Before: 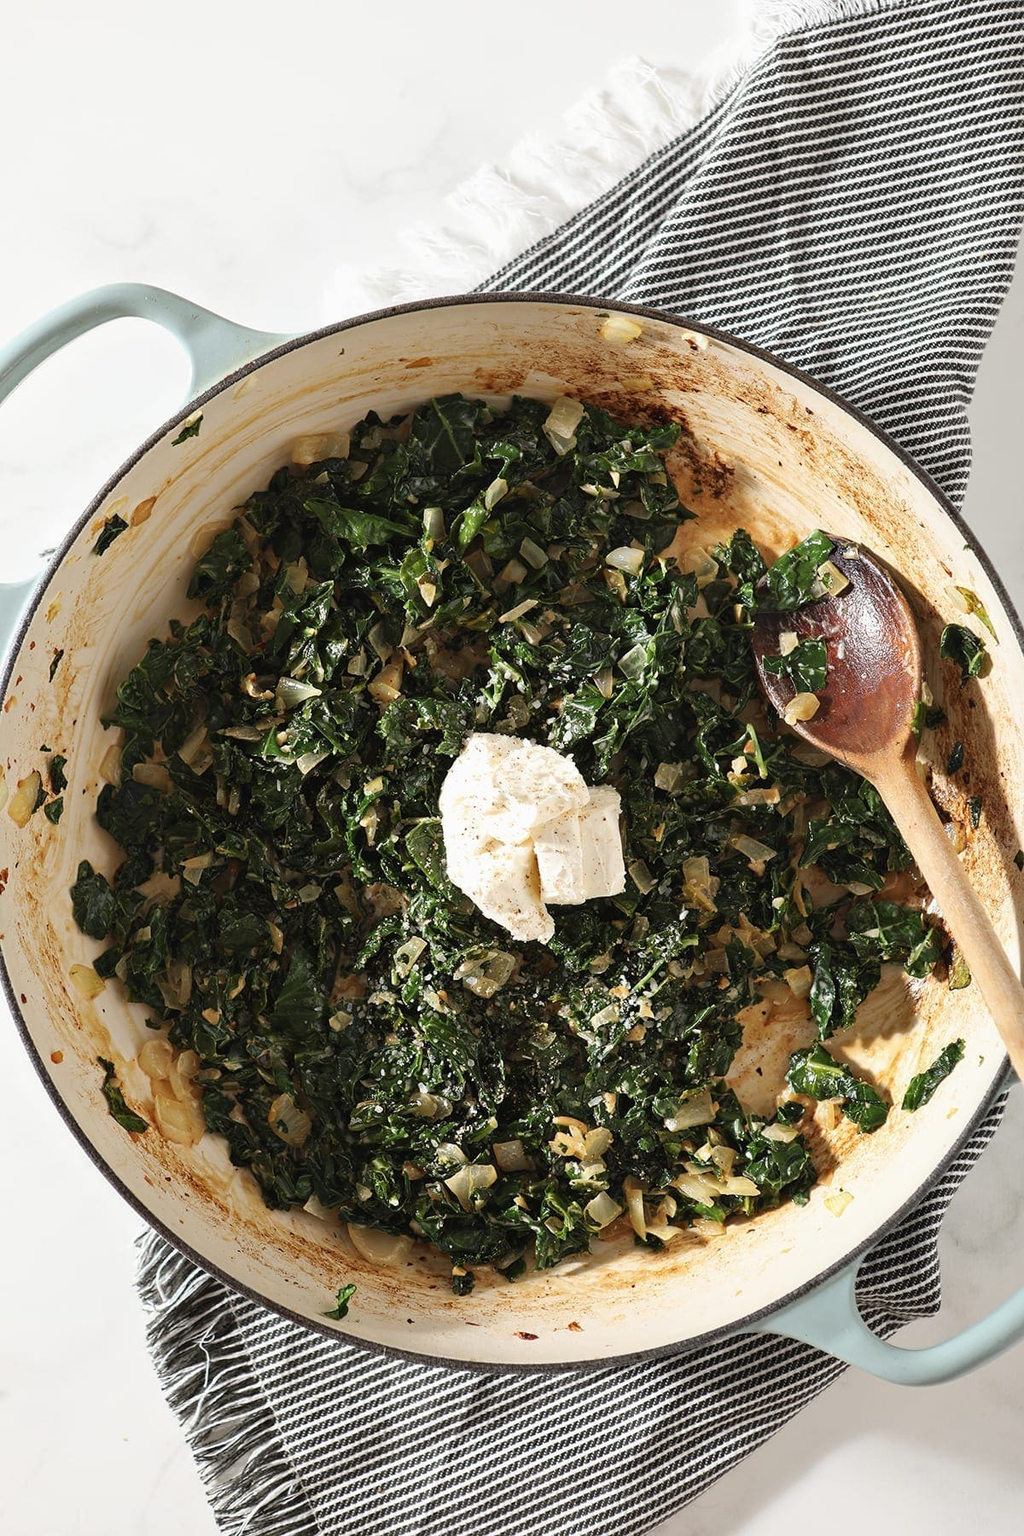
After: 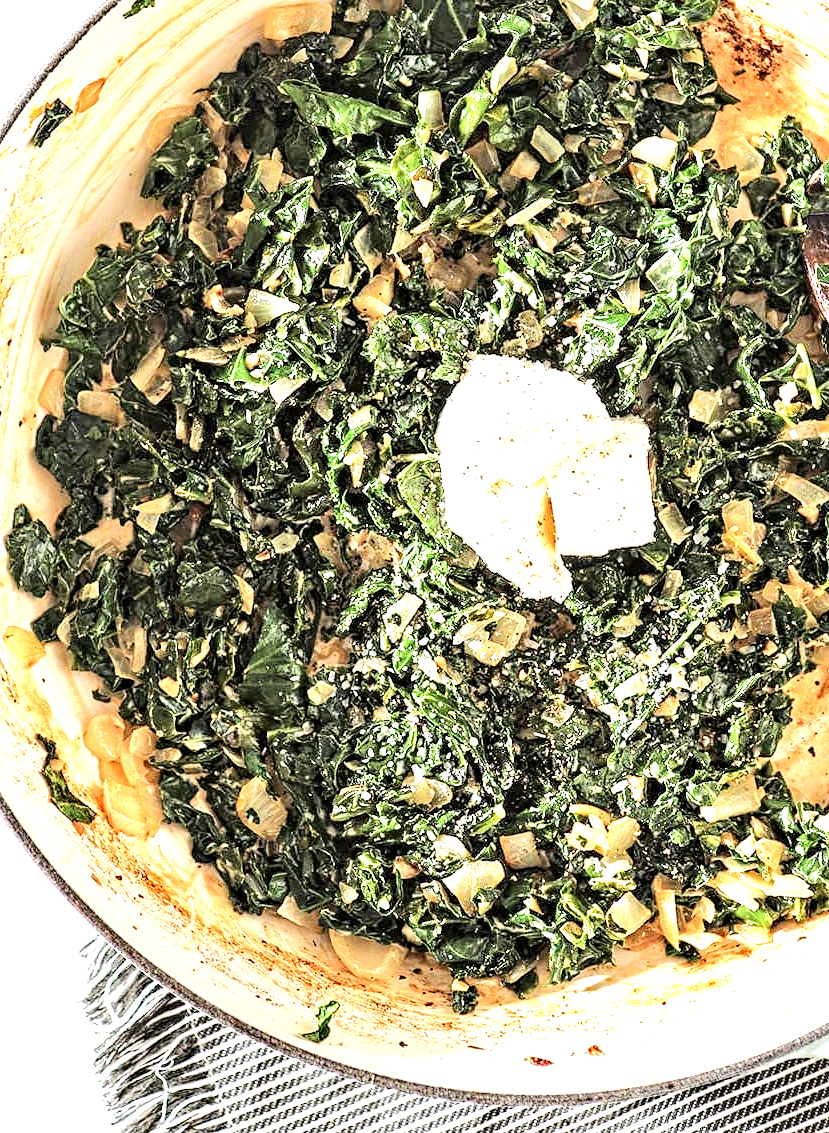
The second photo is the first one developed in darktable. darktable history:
contrast equalizer: octaves 7, y [[0.5, 0.542, 0.583, 0.625, 0.667, 0.708], [0.5 ×6], [0.5 ×6], [0 ×6], [0 ×6]]
crop: left 6.54%, top 28.013%, right 24.343%, bottom 9.032%
tone equalizer: -7 EV 0.153 EV, -6 EV 0.624 EV, -5 EV 1.12 EV, -4 EV 1.32 EV, -3 EV 1.13 EV, -2 EV 0.6 EV, -1 EV 0.165 EV, edges refinement/feathering 500, mask exposure compensation -1.57 EV, preserve details no
exposure: black level correction 0, exposure 1.457 EV, compensate exposure bias true, compensate highlight preservation false
